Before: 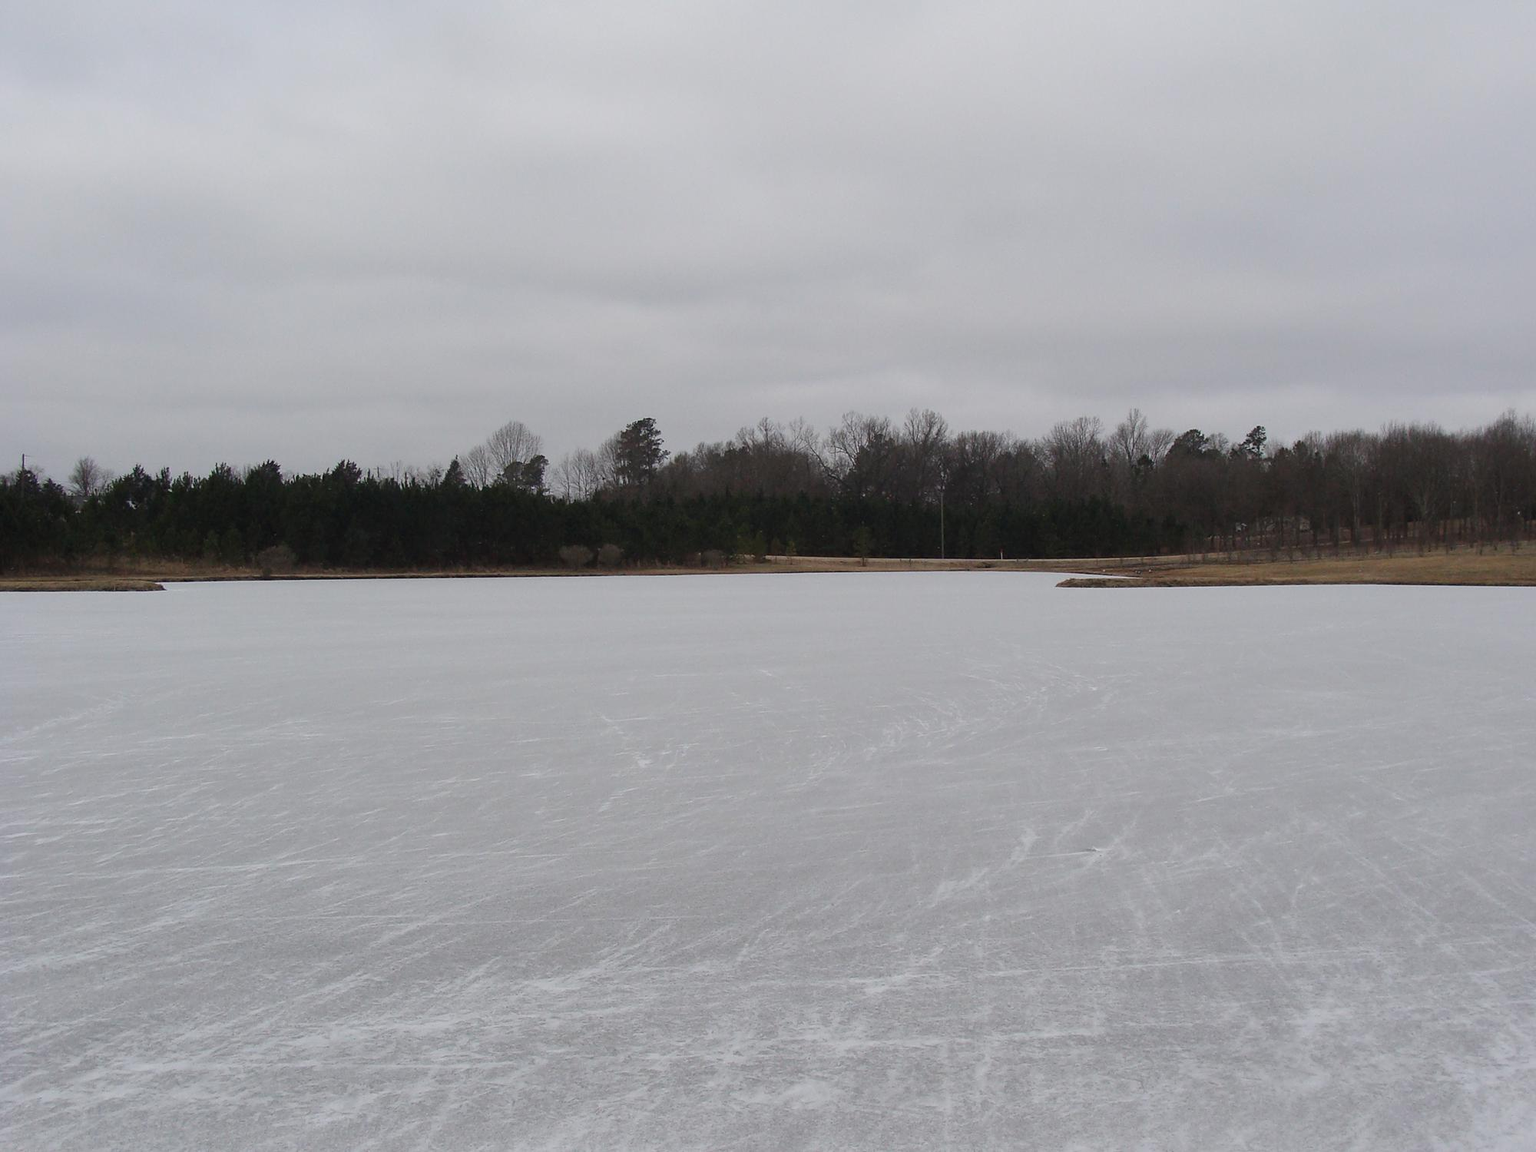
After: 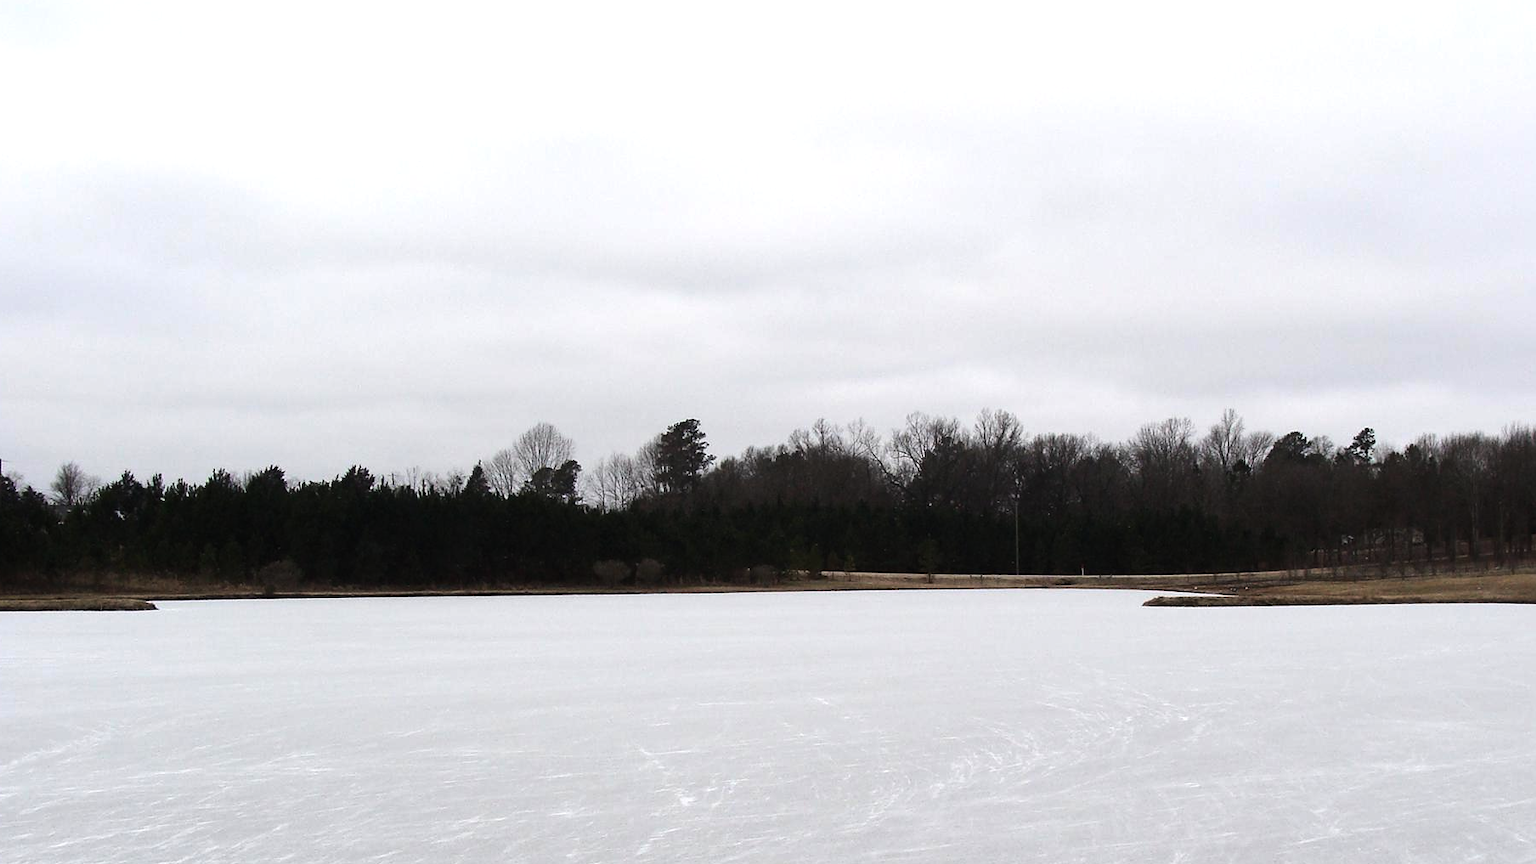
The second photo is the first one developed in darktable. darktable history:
tone equalizer: -8 EV -1.08 EV, -7 EV -1.01 EV, -6 EV -0.867 EV, -5 EV -0.578 EV, -3 EV 0.578 EV, -2 EV 0.867 EV, -1 EV 1.01 EV, +0 EV 1.08 EV, edges refinement/feathering 500, mask exposure compensation -1.57 EV, preserve details no
crop: left 1.509%, top 3.452%, right 7.696%, bottom 28.452%
